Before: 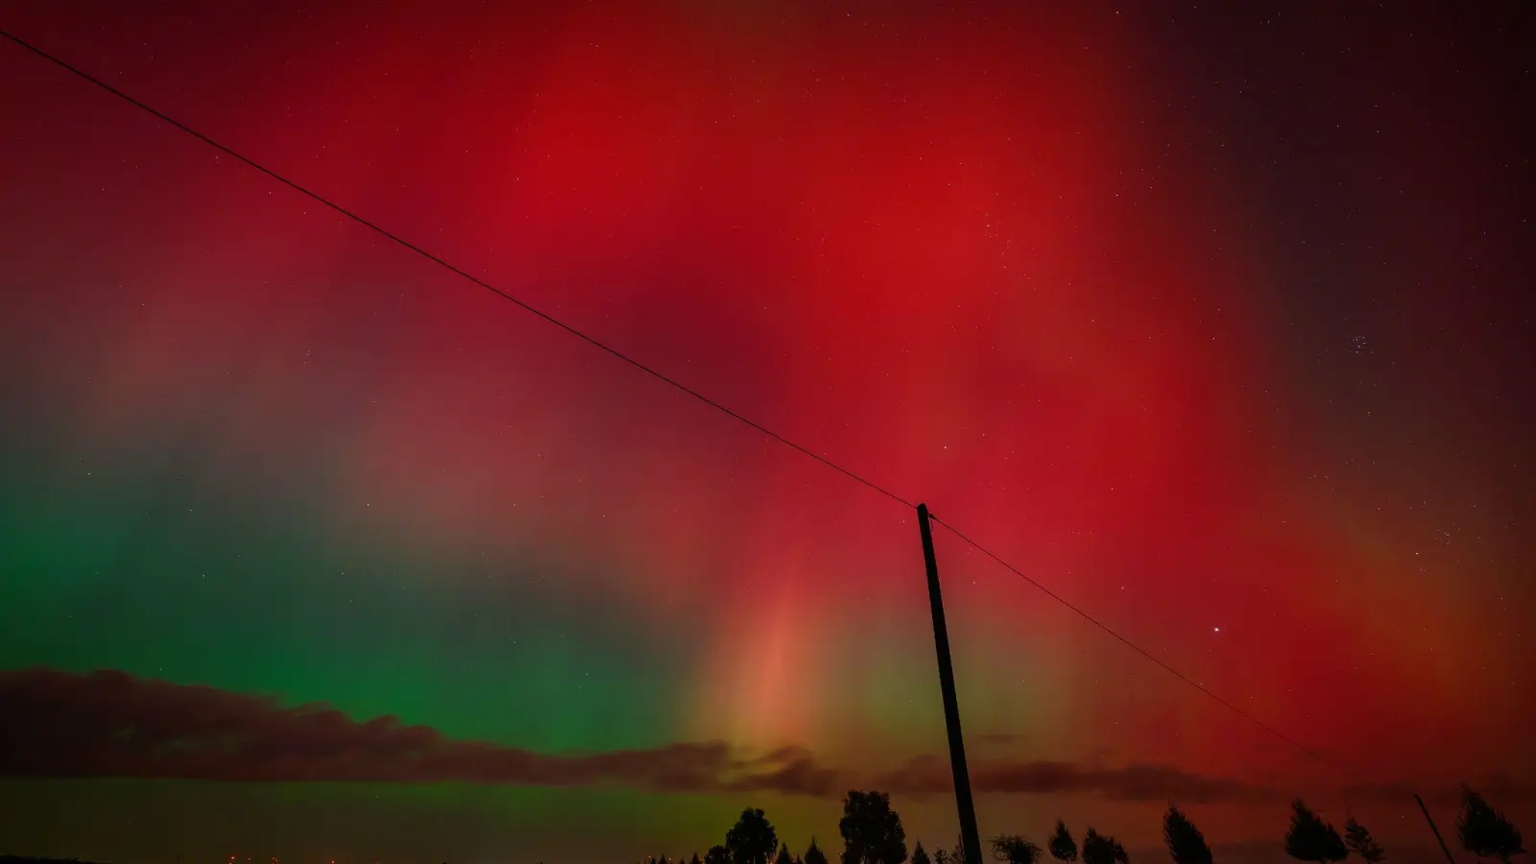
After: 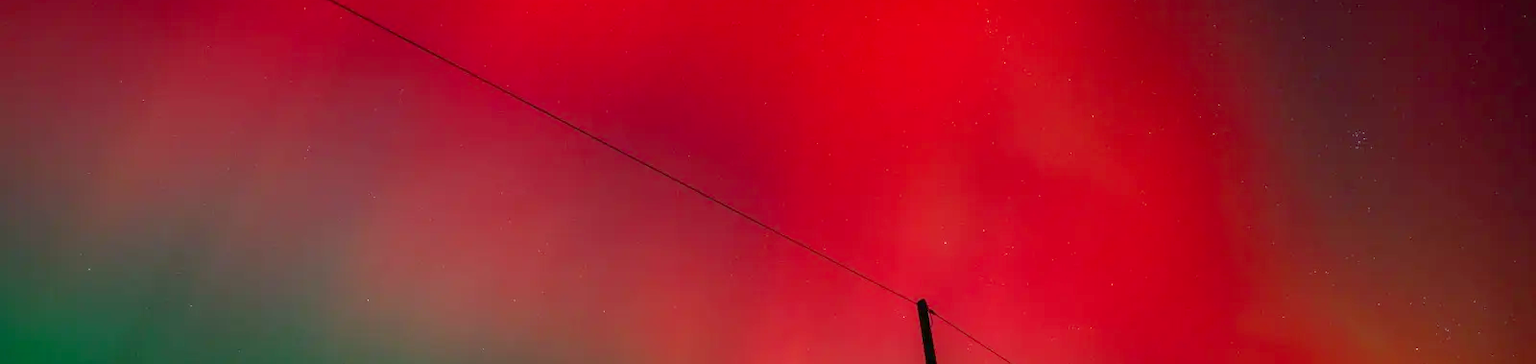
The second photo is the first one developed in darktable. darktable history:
levels: levels [0, 0.445, 1]
crop and rotate: top 23.7%, bottom 34.002%
